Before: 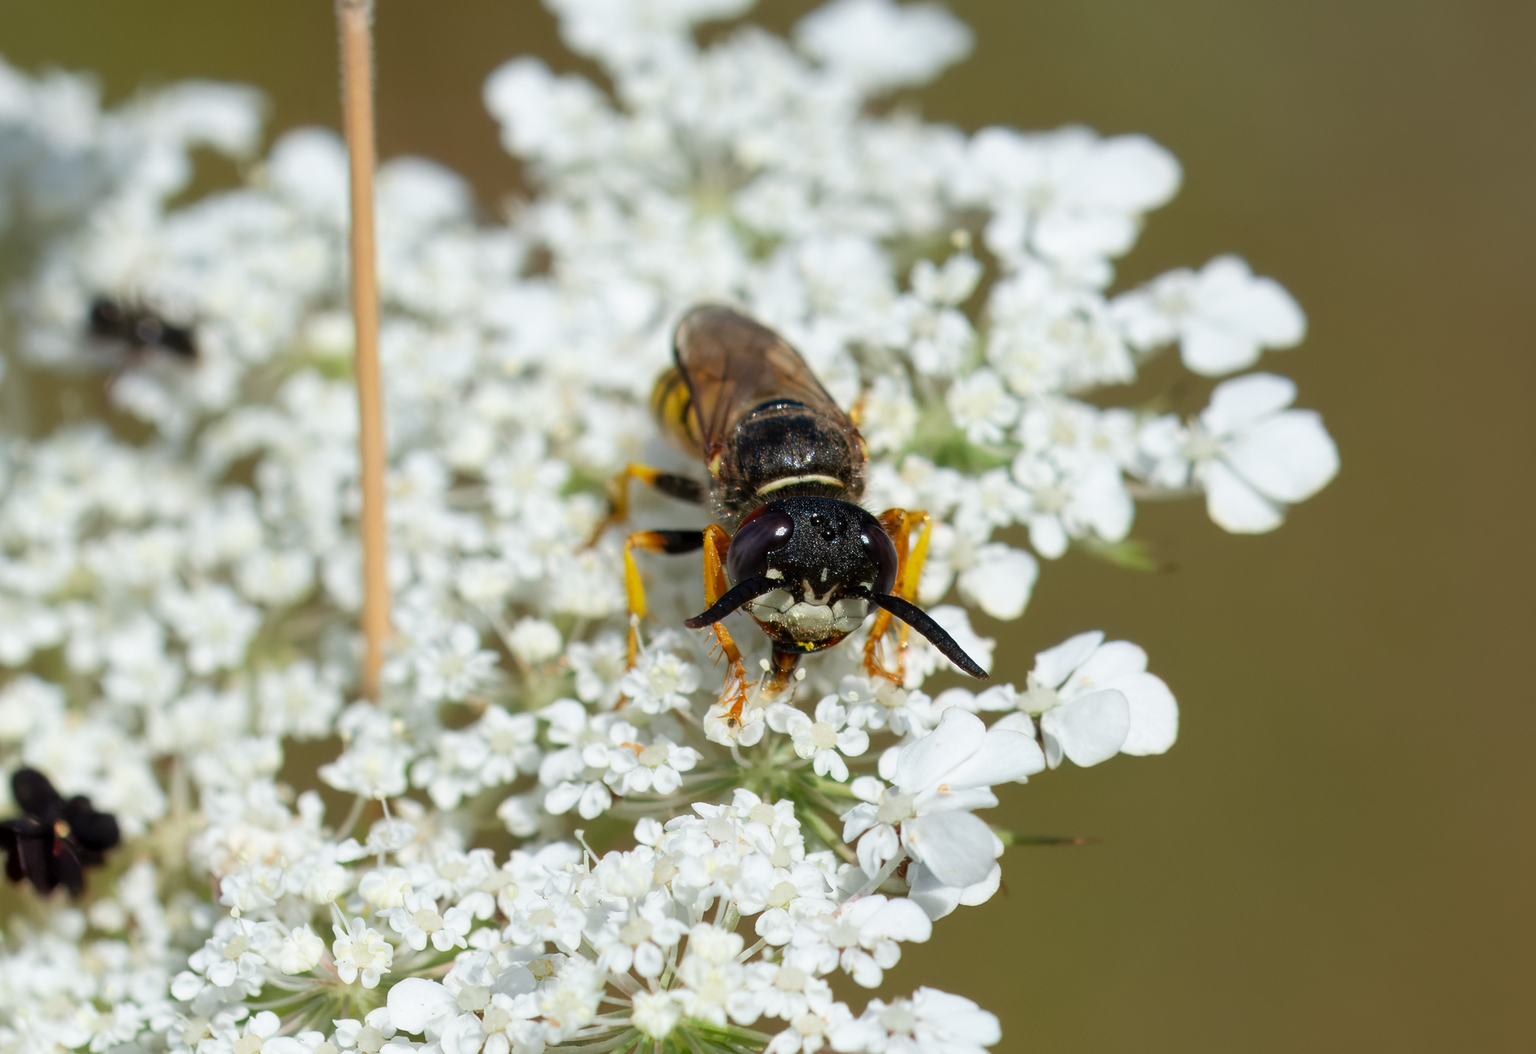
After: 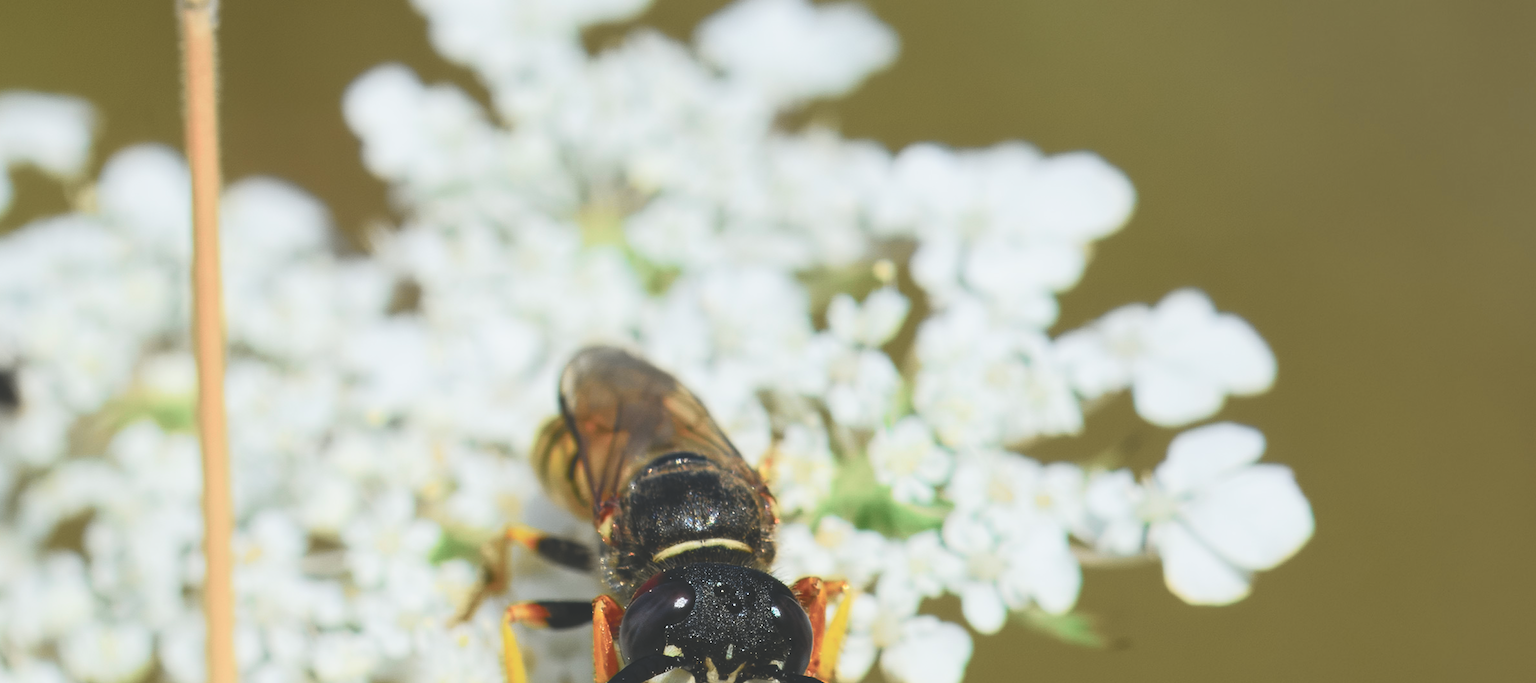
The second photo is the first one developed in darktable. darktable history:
crop and rotate: left 11.812%, bottom 42.776%
exposure: black level correction -0.028, compensate highlight preservation false
tone curve: curves: ch0 [(0, 0.013) (0.104, 0.103) (0.258, 0.267) (0.448, 0.489) (0.709, 0.794) (0.895, 0.915) (0.994, 0.971)]; ch1 [(0, 0) (0.335, 0.298) (0.446, 0.416) (0.488, 0.488) (0.515, 0.504) (0.581, 0.615) (0.635, 0.661) (1, 1)]; ch2 [(0, 0) (0.314, 0.306) (0.436, 0.447) (0.502, 0.5) (0.538, 0.541) (0.568, 0.603) (0.641, 0.635) (0.717, 0.701) (1, 1)], color space Lab, independent channels, preserve colors none
